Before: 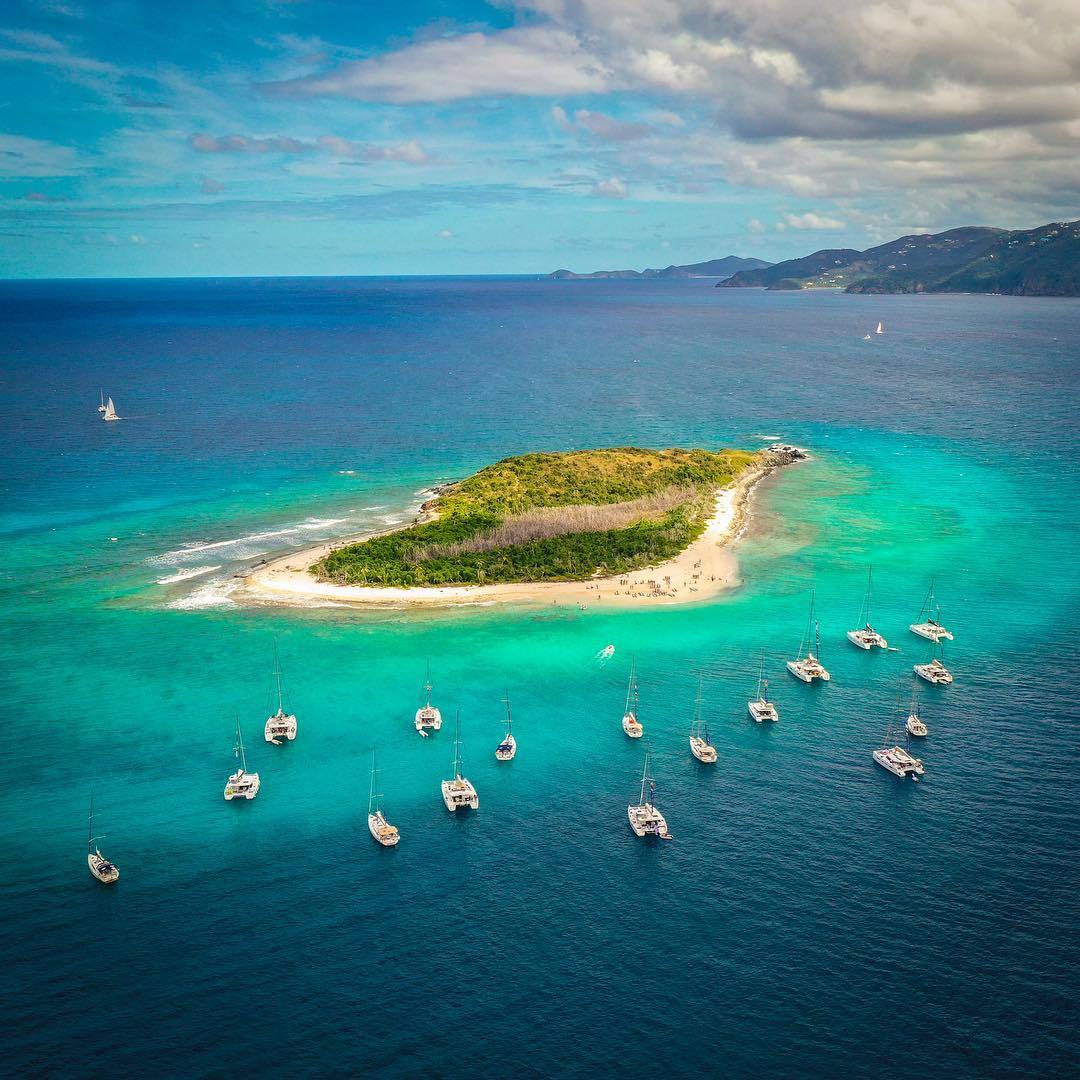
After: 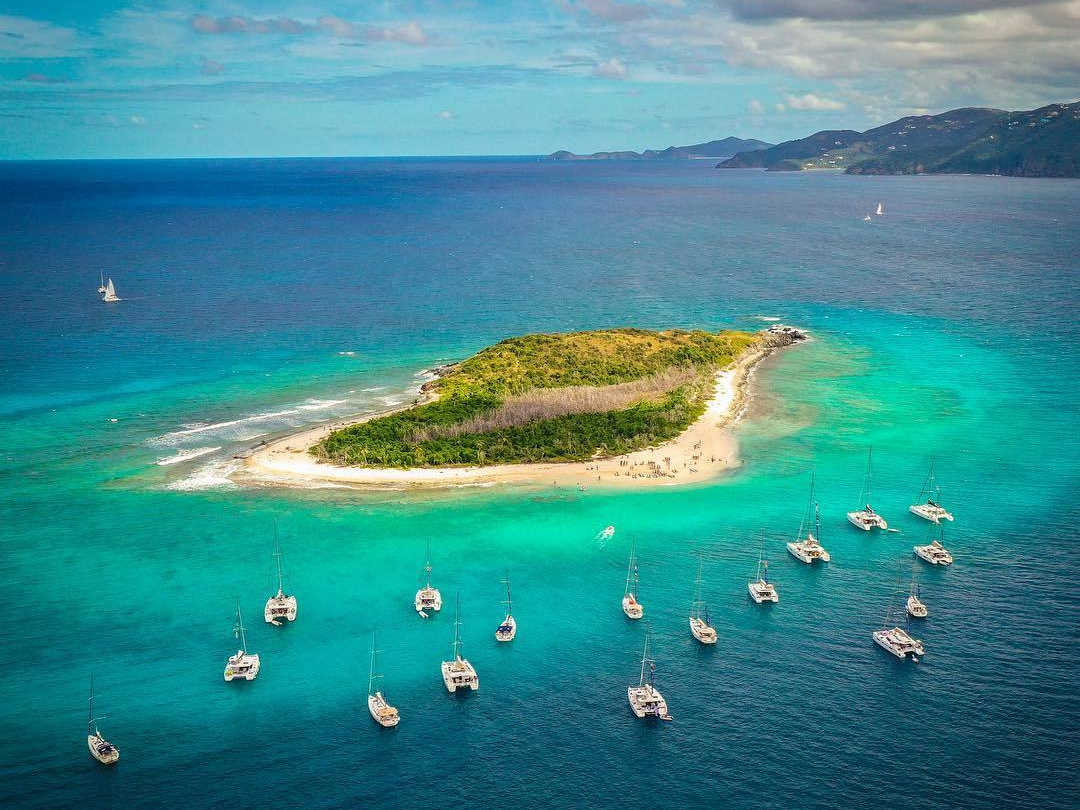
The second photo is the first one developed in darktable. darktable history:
crop: top 11.042%, bottom 13.881%
